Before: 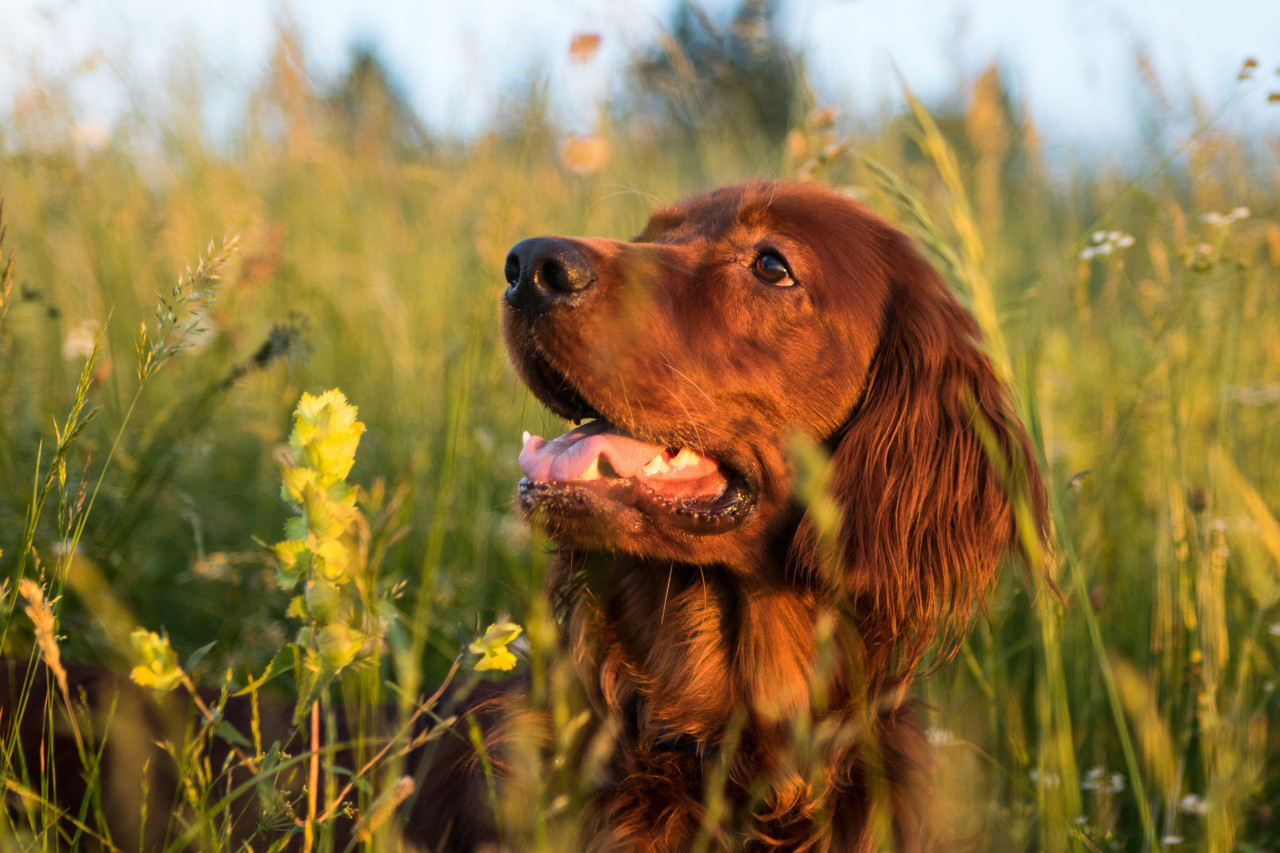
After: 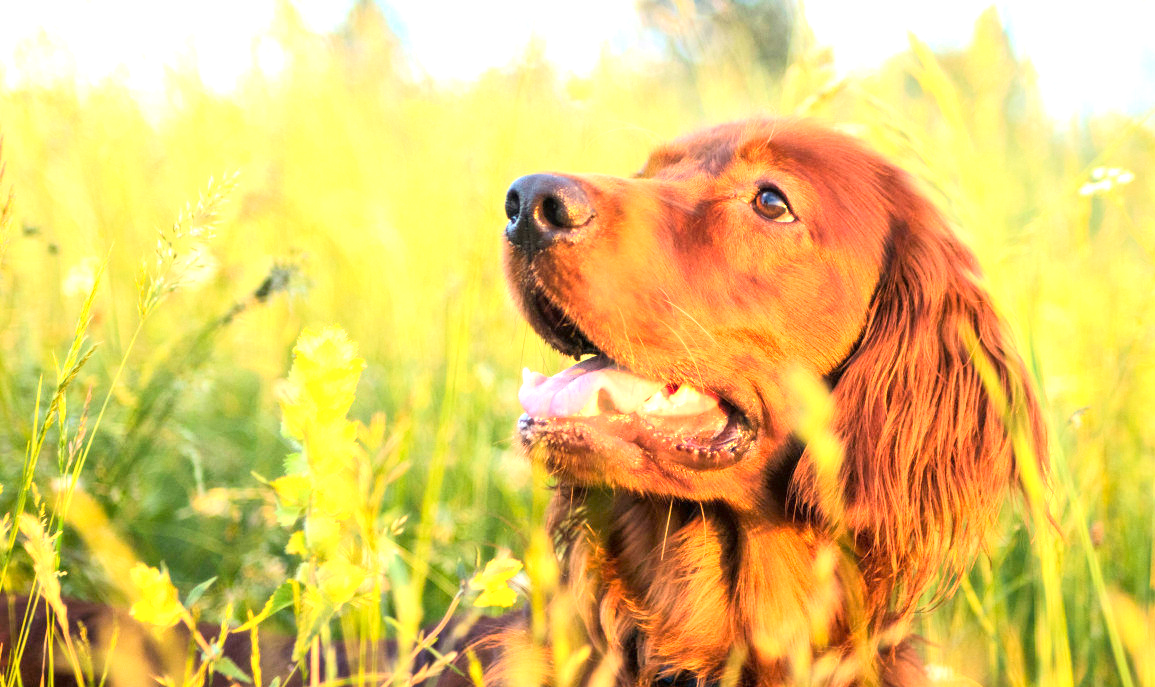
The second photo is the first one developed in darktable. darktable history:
crop: top 7.515%, right 9.689%, bottom 11.92%
tone curve: curves: ch0 [(0, 0.005) (0.103, 0.097) (0.18, 0.22) (0.4, 0.485) (0.5, 0.612) (0.668, 0.787) (0.823, 0.894) (1, 0.971)]; ch1 [(0, 0) (0.172, 0.123) (0.324, 0.253) (0.396, 0.388) (0.478, 0.461) (0.499, 0.498) (0.522, 0.528) (0.609, 0.686) (0.704, 0.818) (1, 1)]; ch2 [(0, 0) (0.411, 0.424) (0.496, 0.501) (0.515, 0.514) (0.555, 0.585) (0.641, 0.69) (1, 1)], color space Lab, linked channels, preserve colors none
local contrast: mode bilateral grid, contrast 10, coarseness 25, detail 115%, midtone range 0.2
exposure: exposure 2 EV, compensate highlight preservation false
